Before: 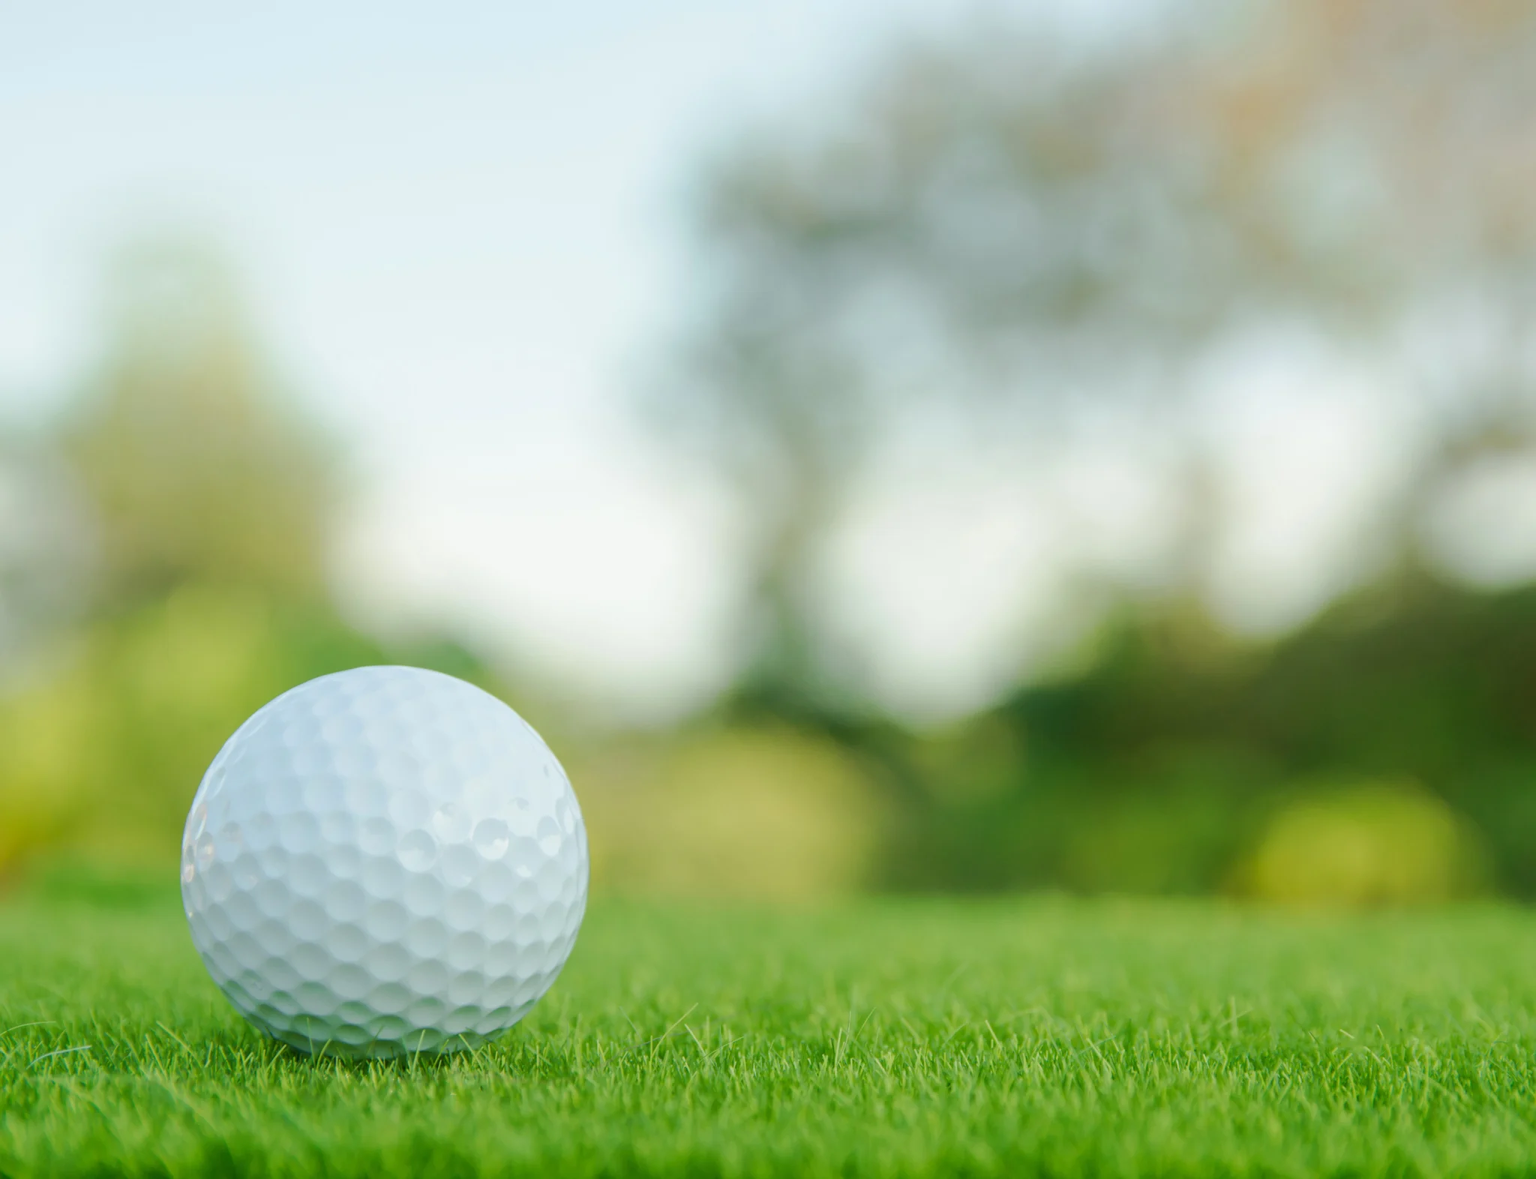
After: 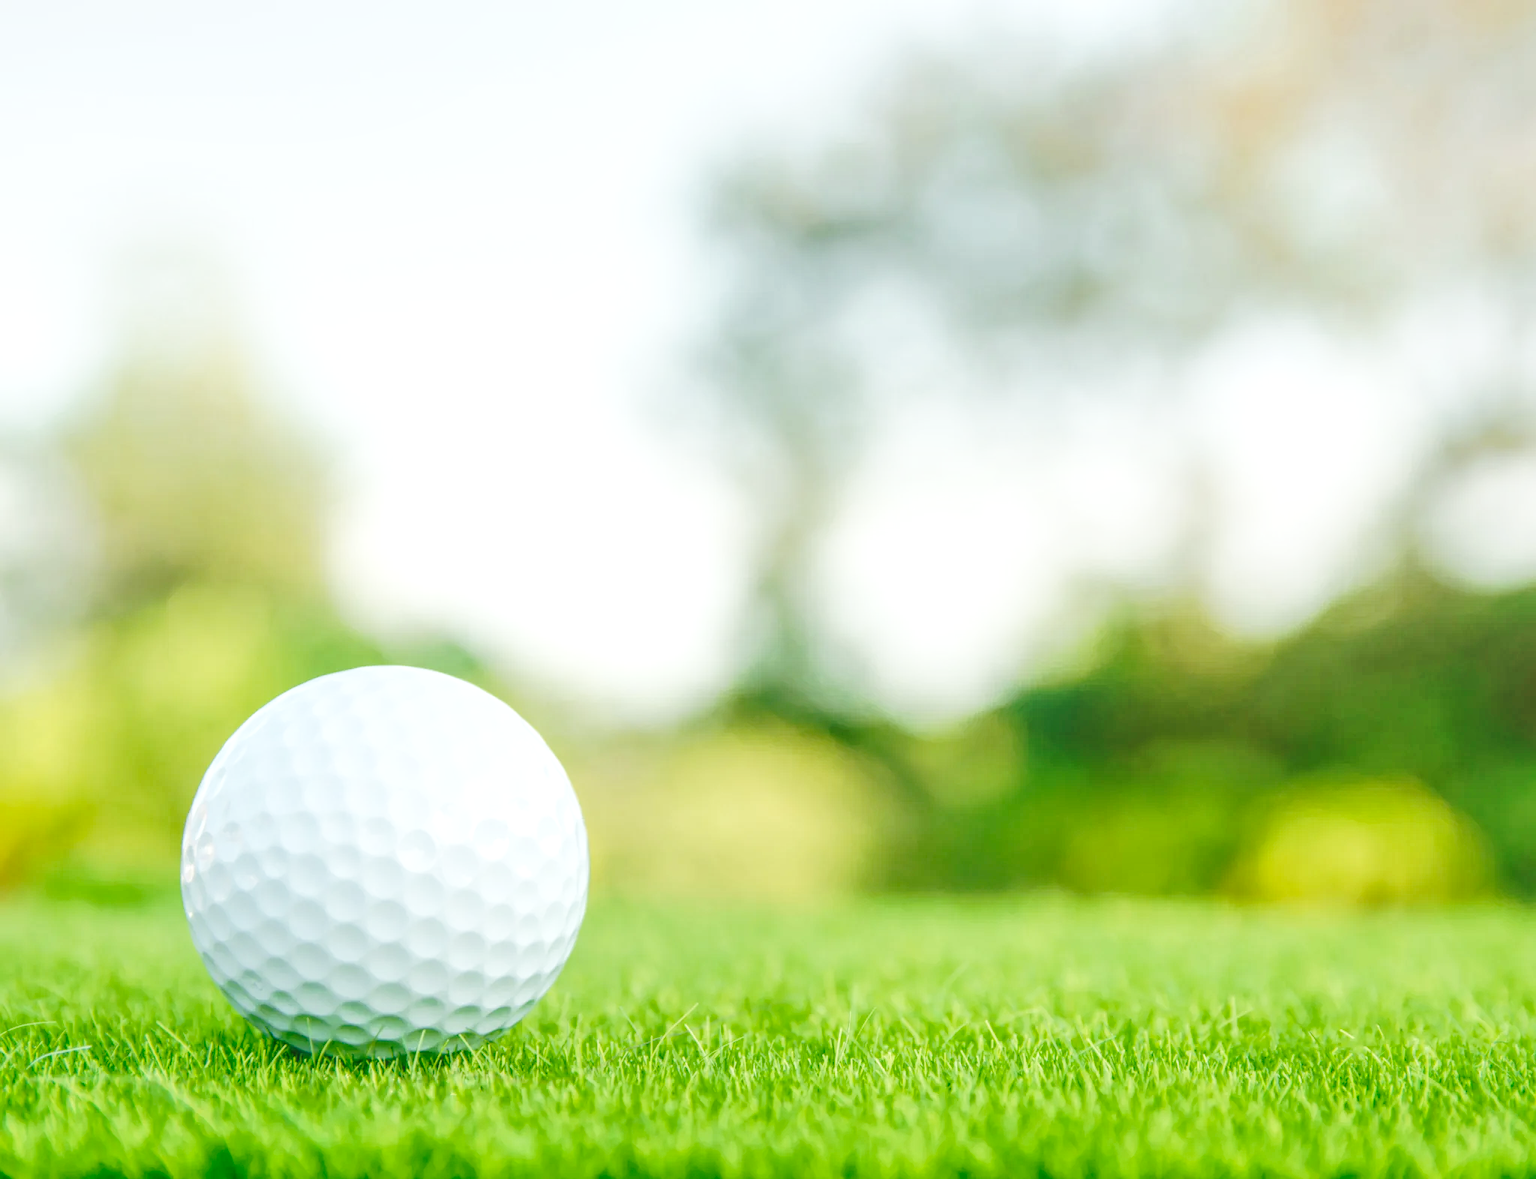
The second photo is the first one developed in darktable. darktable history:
base curve: curves: ch0 [(0, 0) (0.028, 0.03) (0.121, 0.232) (0.46, 0.748) (0.859, 0.968) (1, 1)], preserve colors none
local contrast: highlights 66%, shadows 33%, detail 166%, midtone range 0.2
